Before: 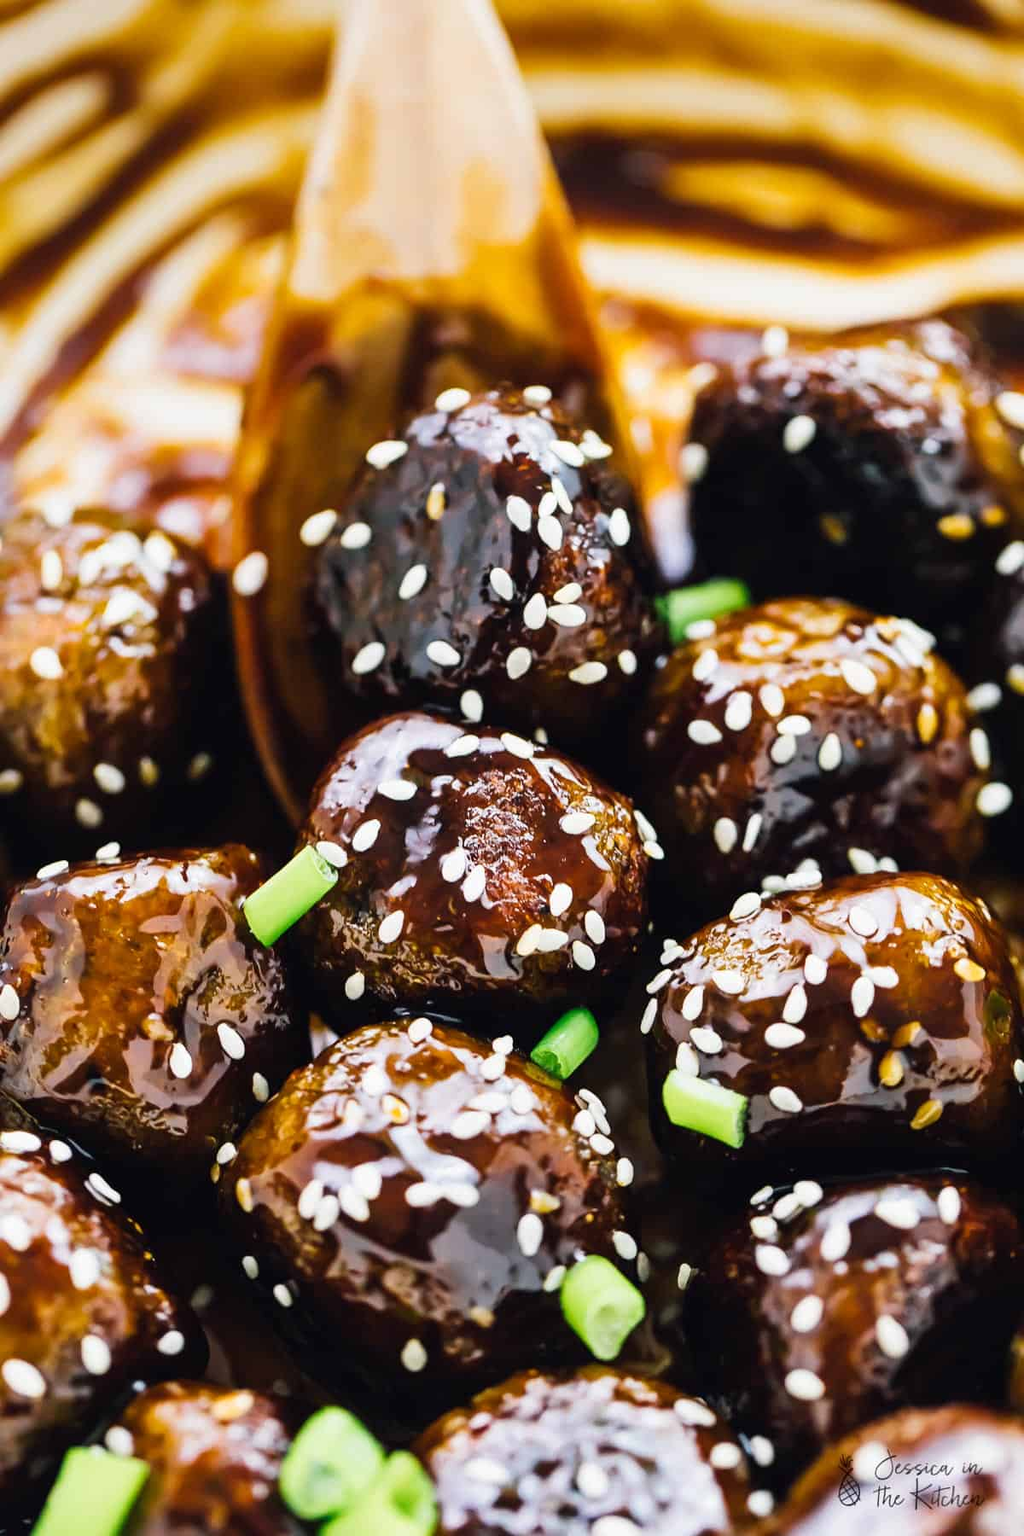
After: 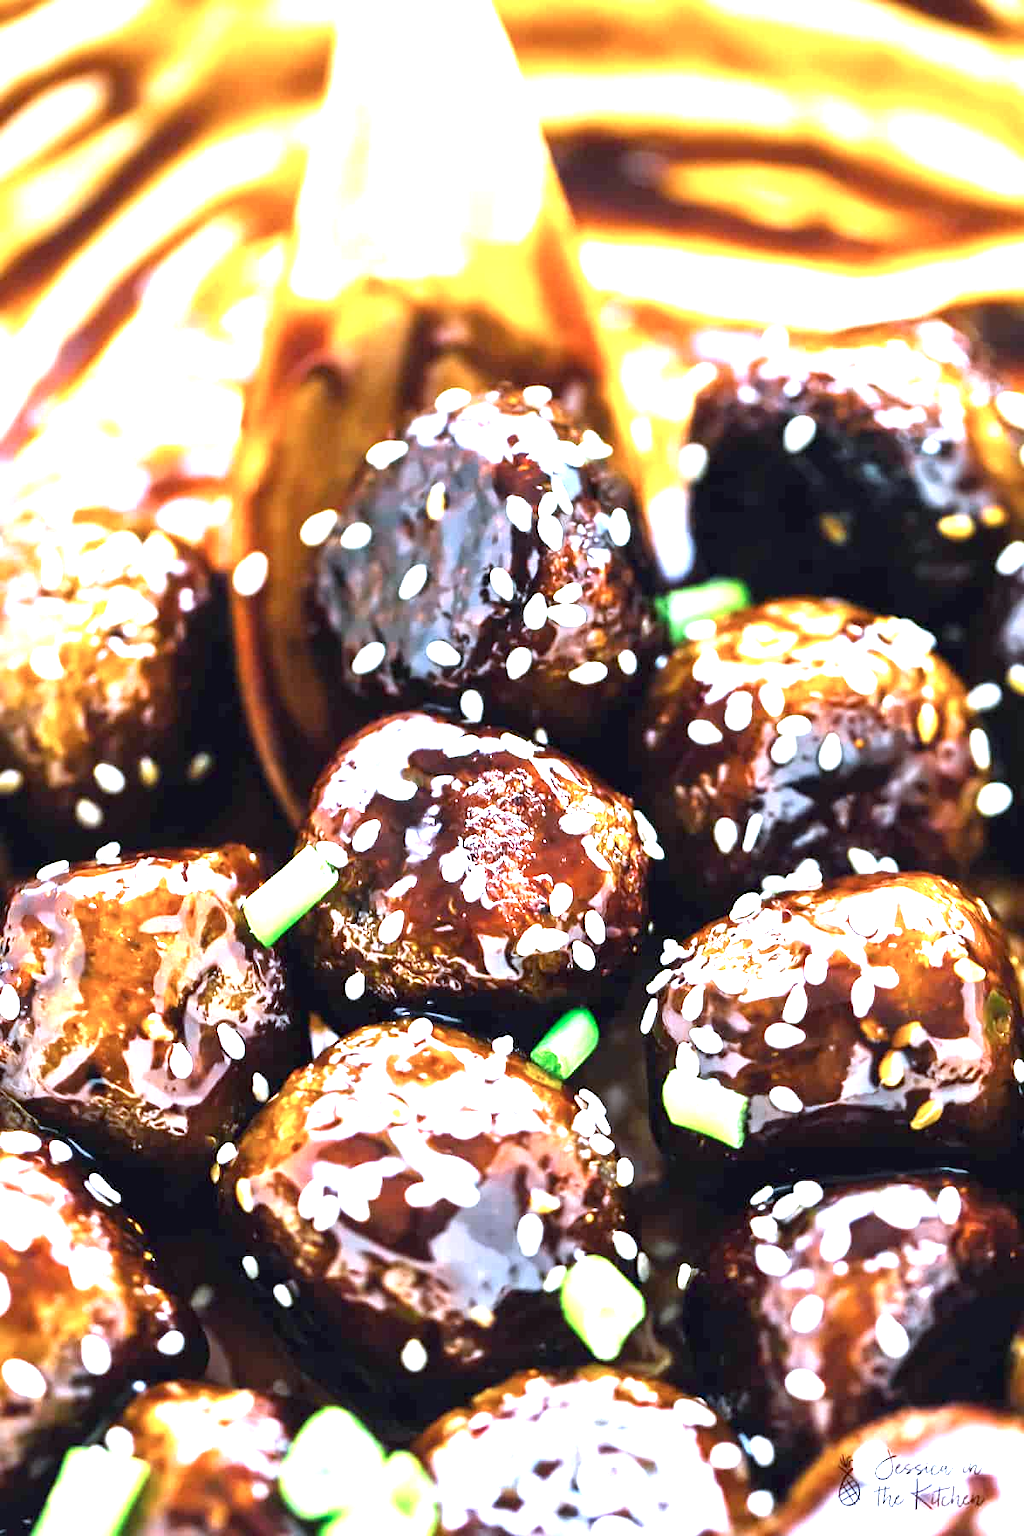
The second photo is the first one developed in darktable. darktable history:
color correction: highlights a* -1.9, highlights b* -18.61
exposure: black level correction 0.001, exposure 1.733 EV, compensate exposure bias true, compensate highlight preservation false
